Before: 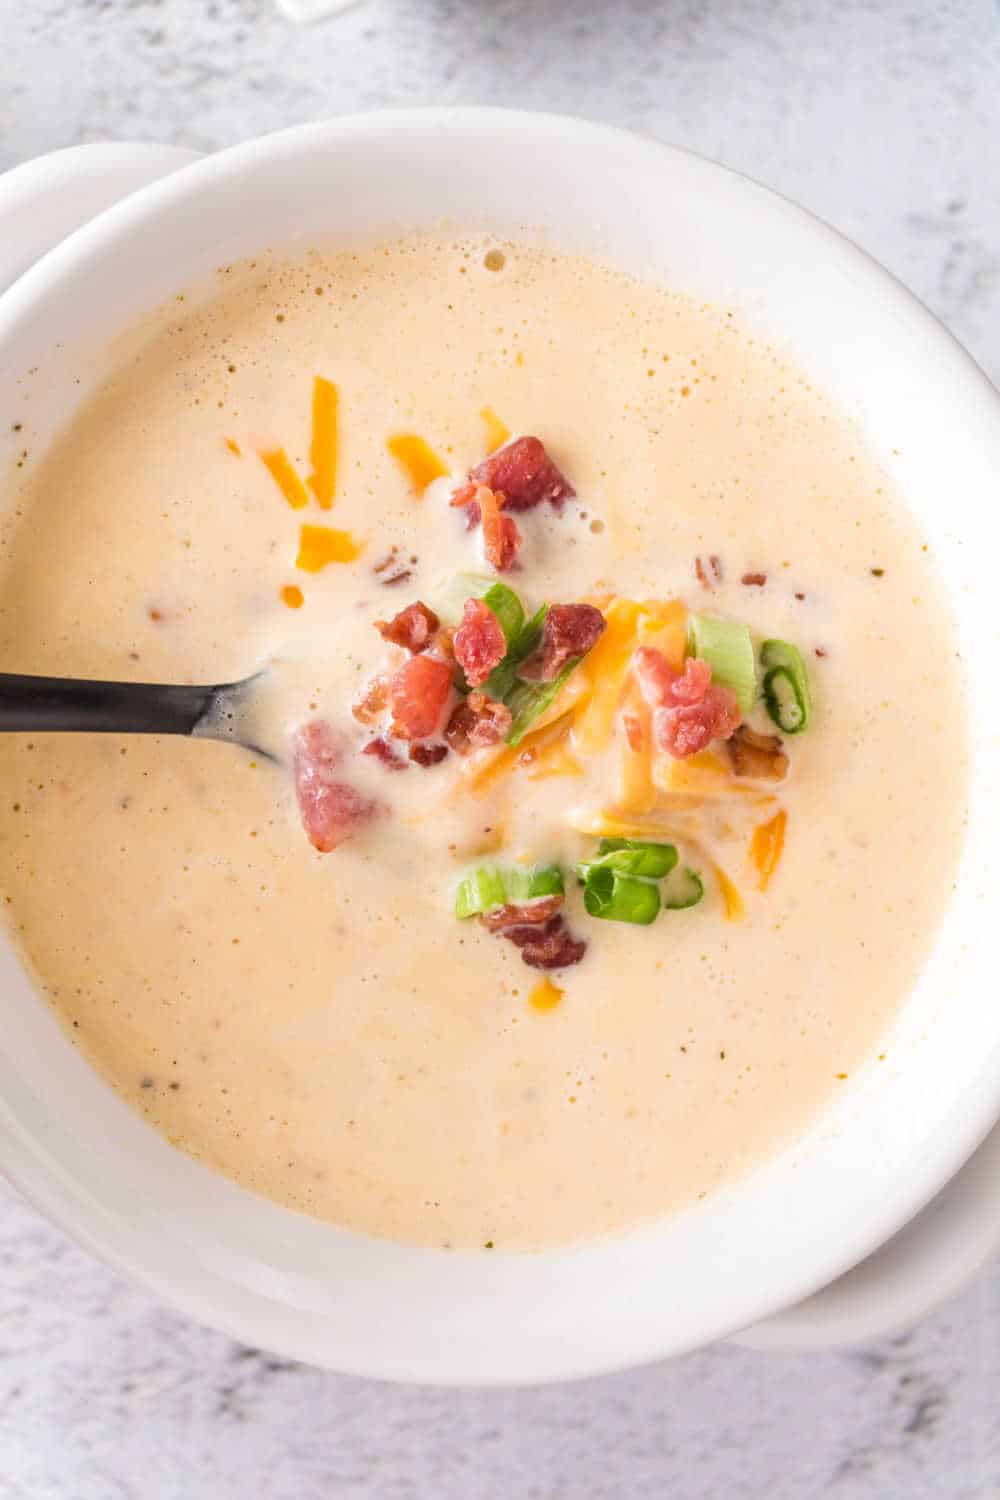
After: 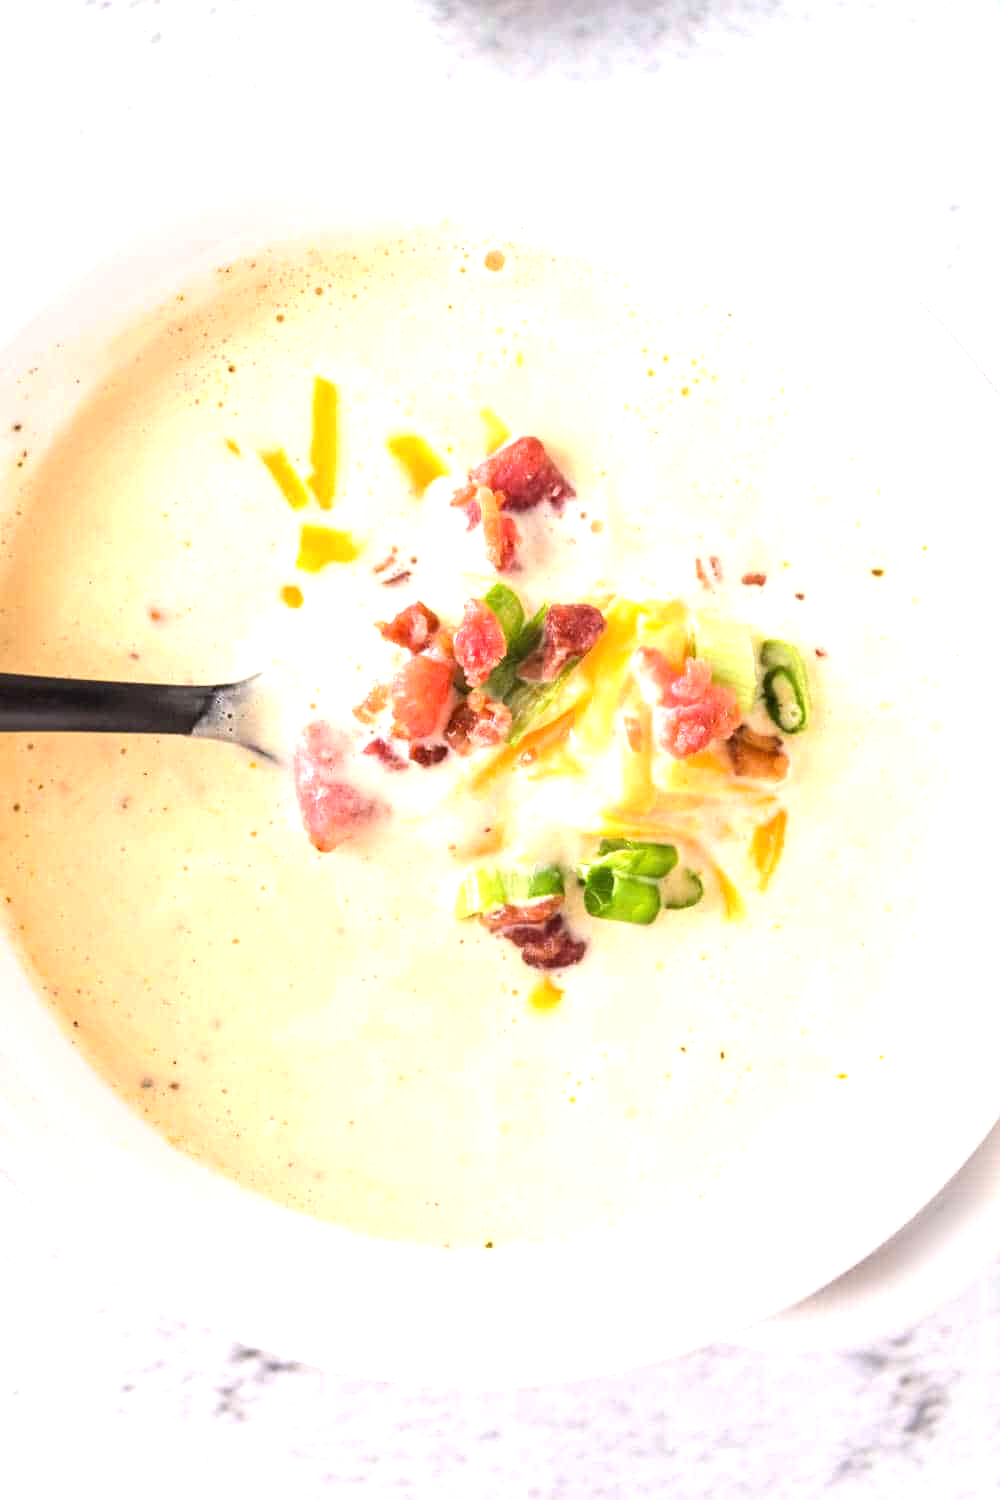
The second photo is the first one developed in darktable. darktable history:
tone equalizer: -8 EV -0.417 EV, -7 EV -0.374 EV, -6 EV -0.307 EV, -5 EV -0.191 EV, -3 EV 0.251 EV, -2 EV 0.324 EV, -1 EV 0.409 EV, +0 EV 0.423 EV, edges refinement/feathering 500, mask exposure compensation -1.57 EV, preserve details no
exposure: black level correction 0, exposure 0.499 EV, compensate highlight preservation false
